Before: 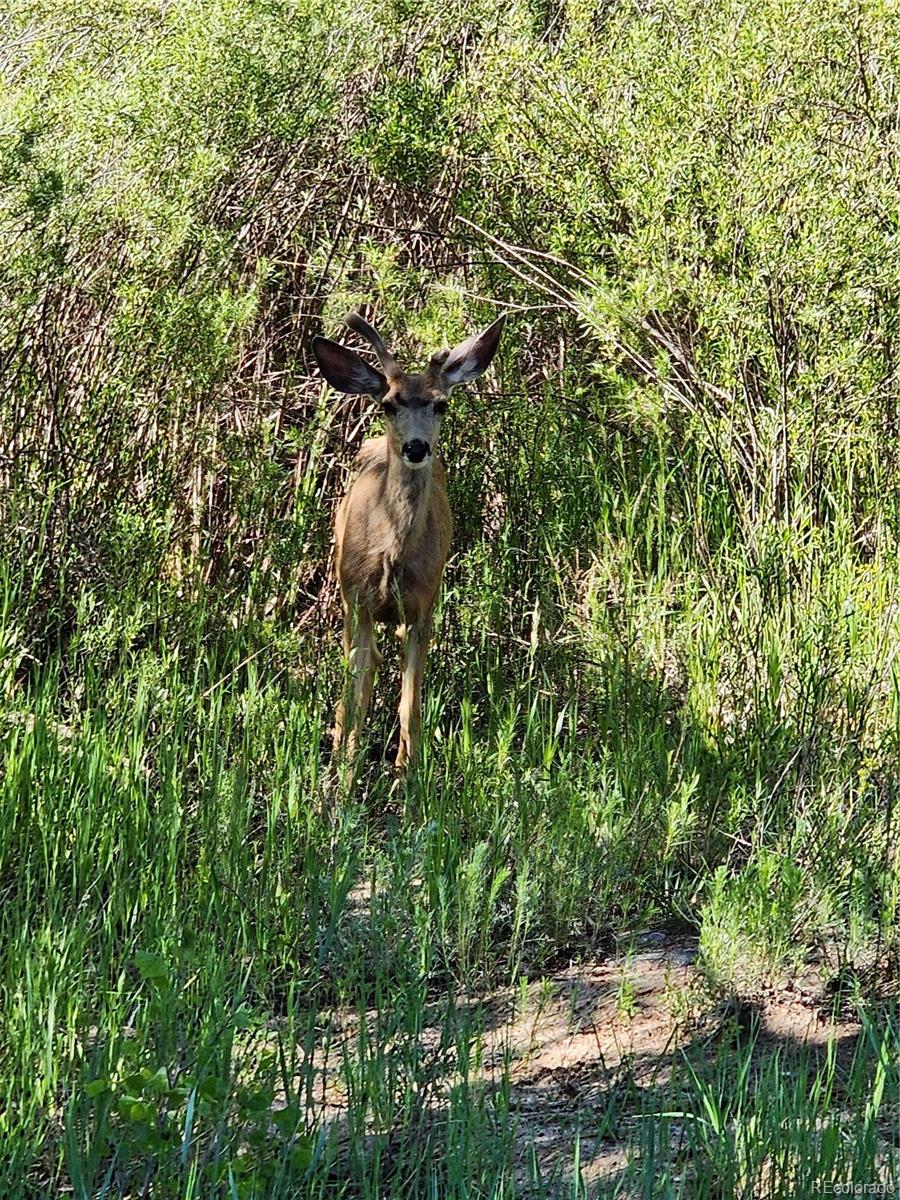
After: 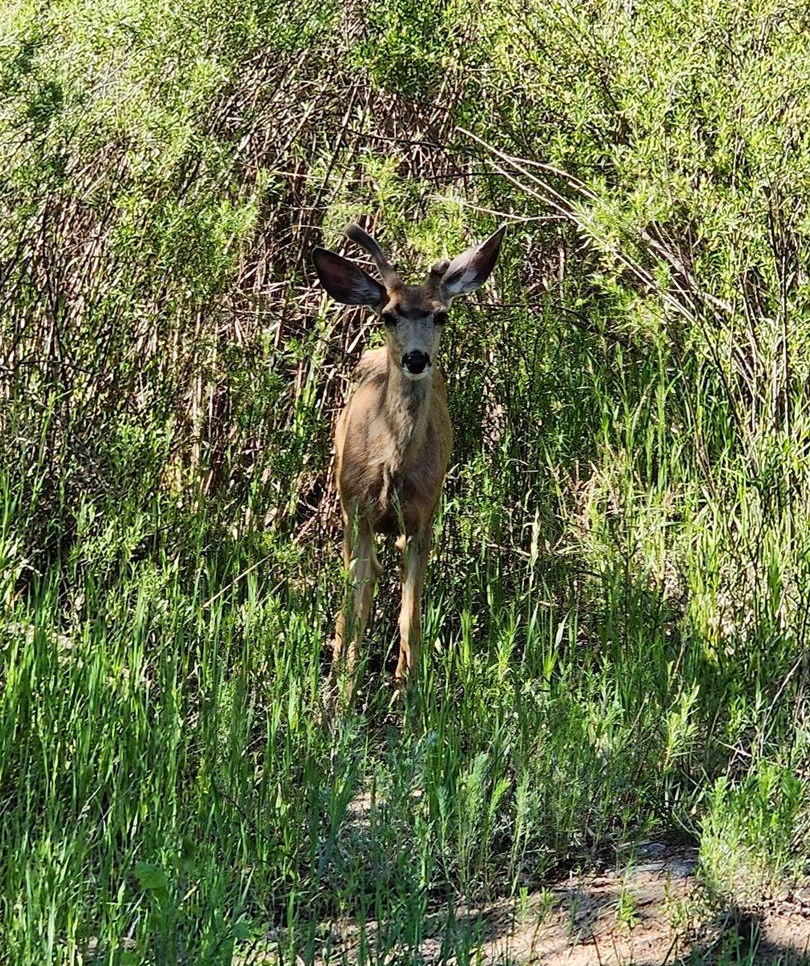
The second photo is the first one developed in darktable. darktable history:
crop: top 7.45%, right 9.911%, bottom 12.034%
